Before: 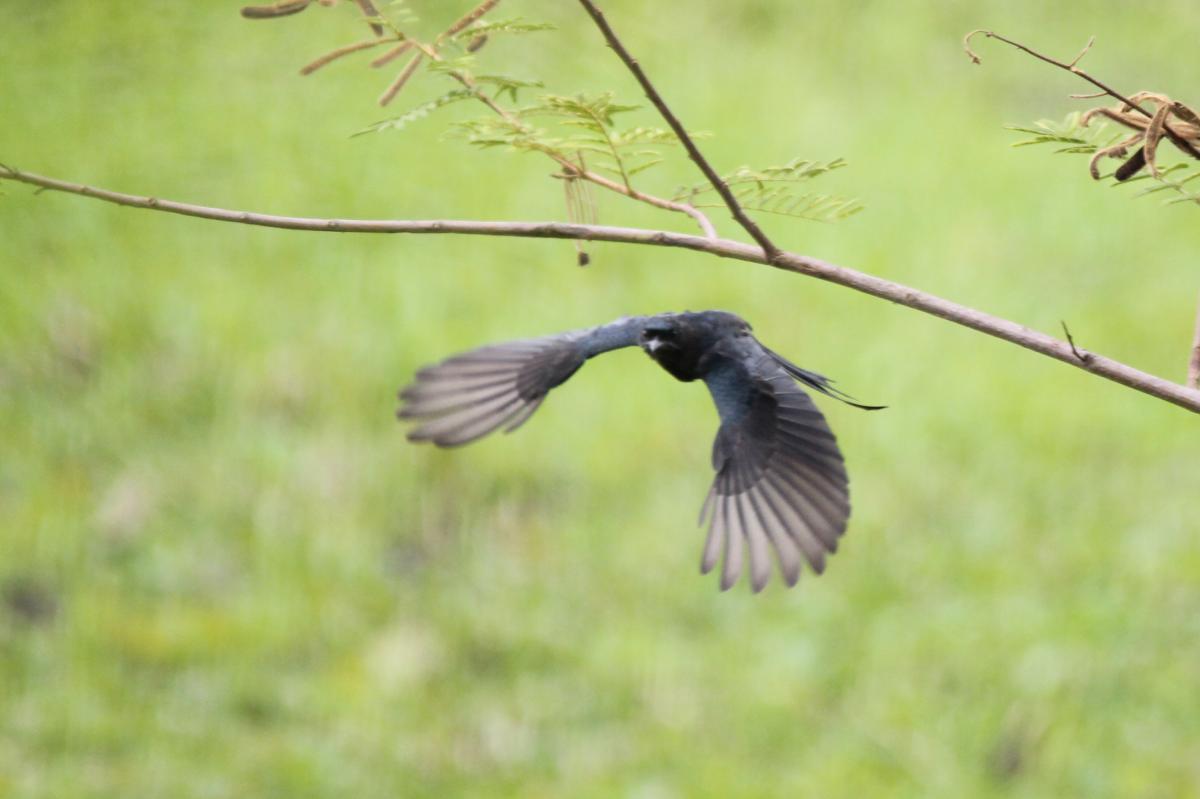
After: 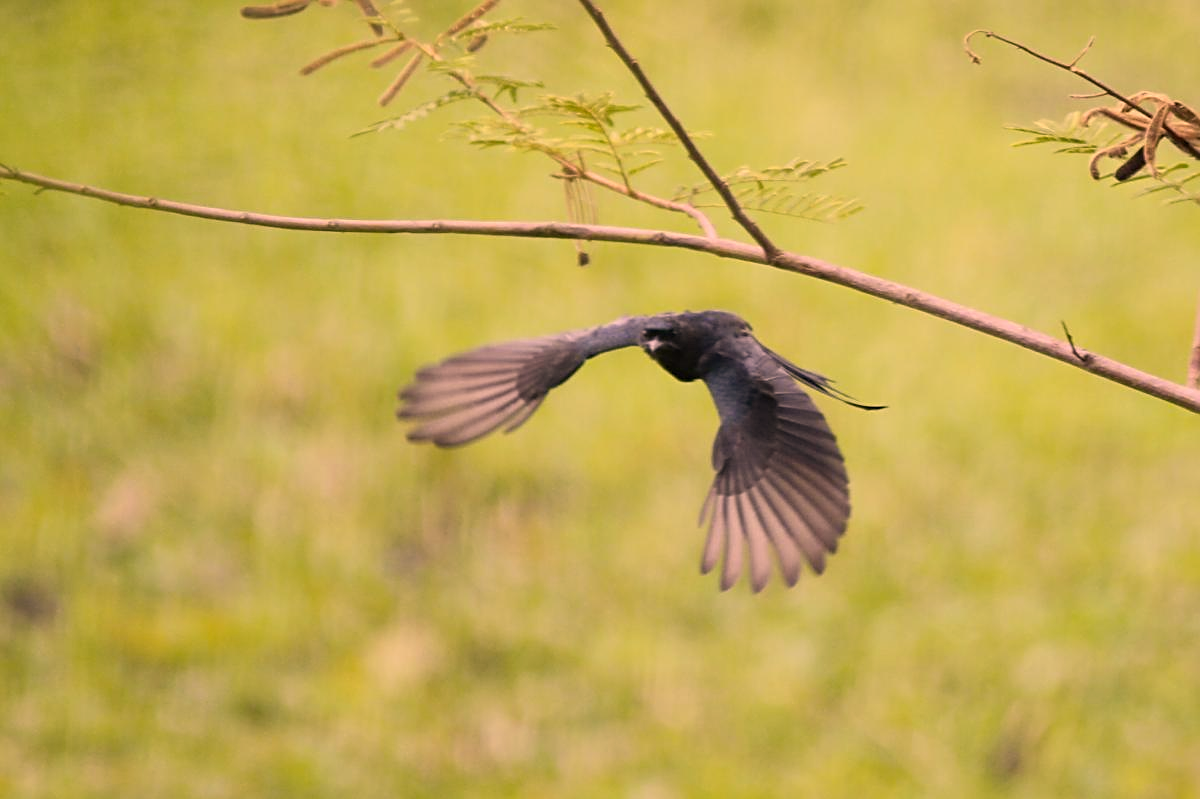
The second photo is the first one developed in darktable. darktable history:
color correction: highlights a* 21.49, highlights b* 19.87
sharpen: radius 1.933
exposure: exposure -0.173 EV, compensate highlight preservation false
